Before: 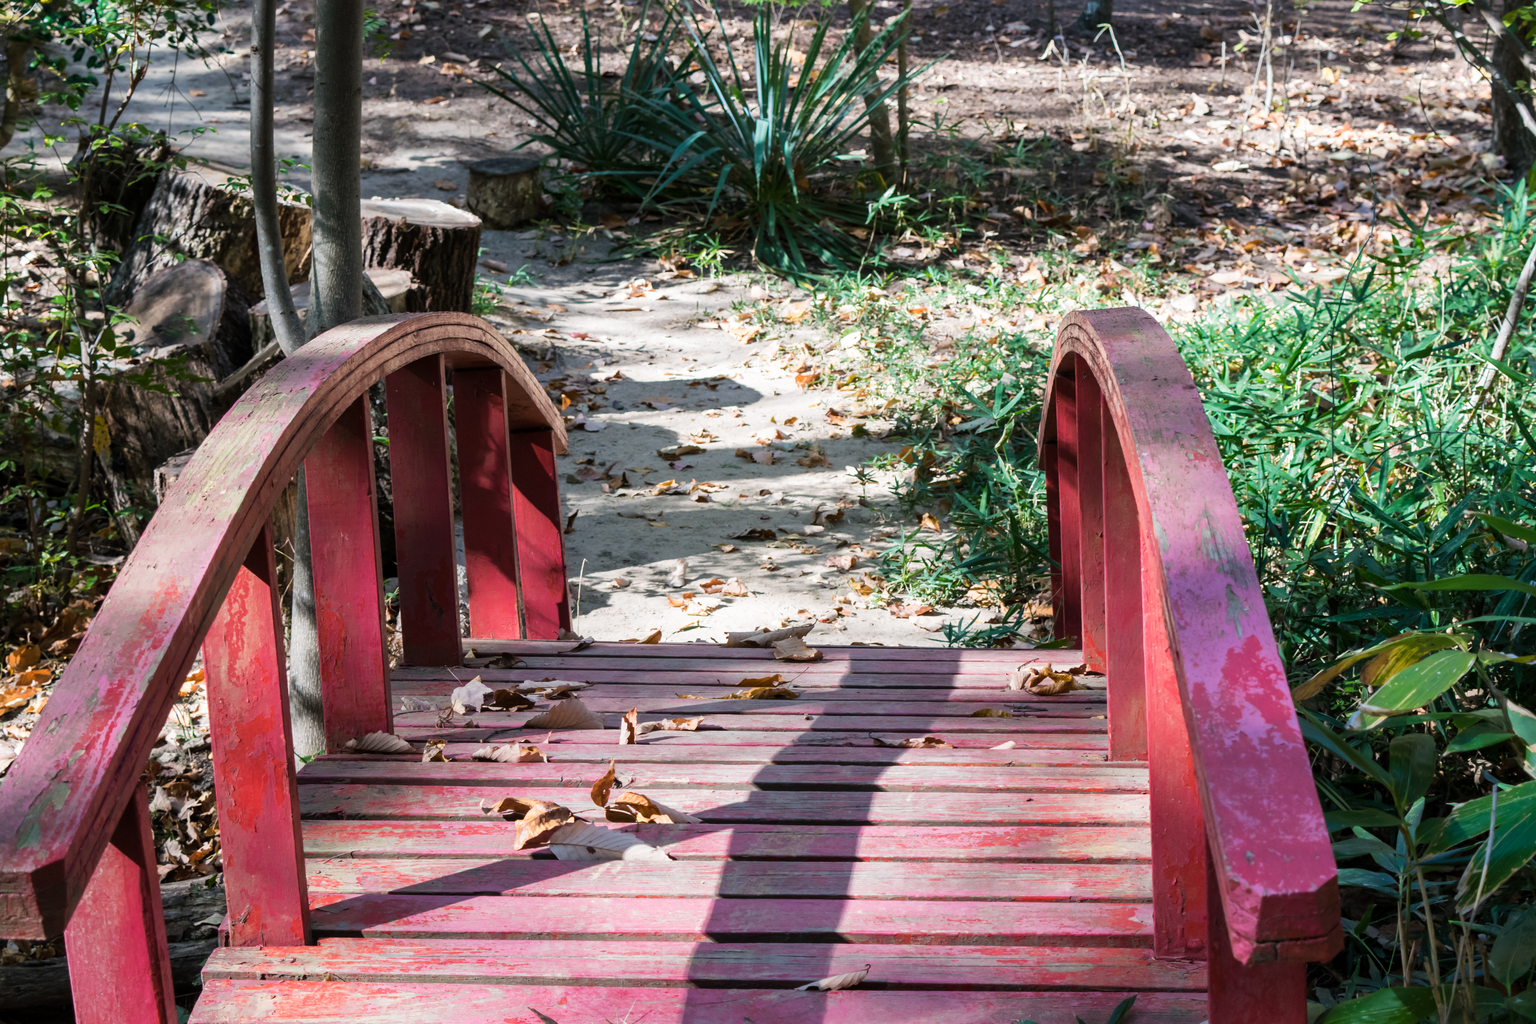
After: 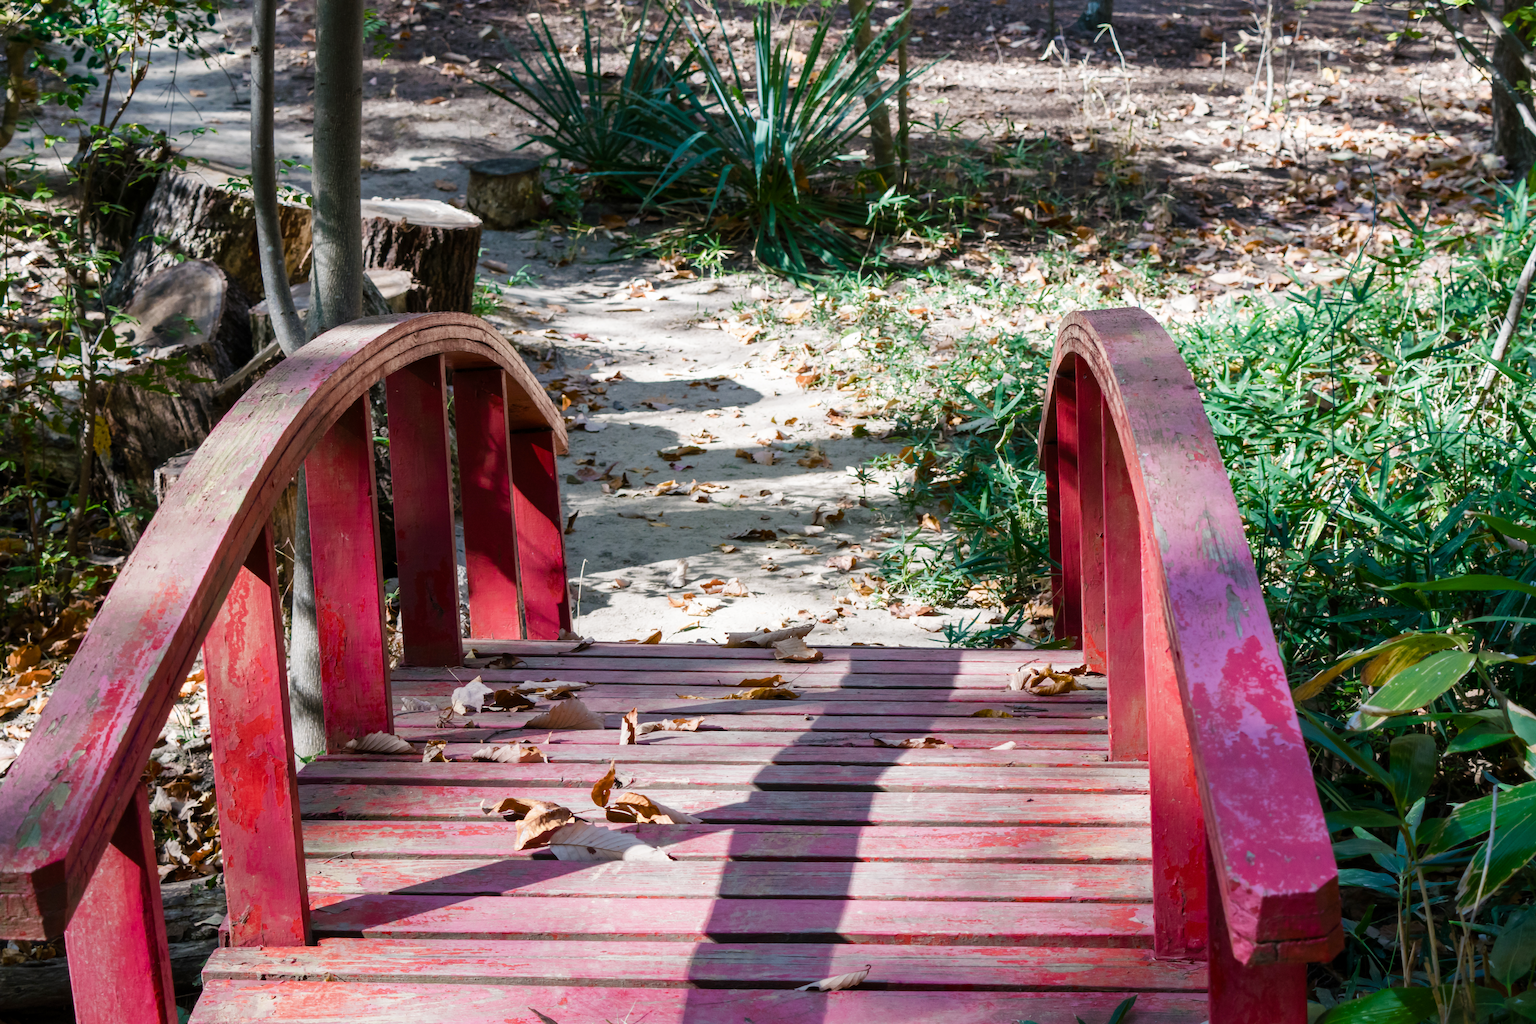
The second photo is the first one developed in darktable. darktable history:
color balance rgb: perceptual saturation grading › global saturation 20%, perceptual saturation grading › highlights -50%, perceptual saturation grading › shadows 30%
